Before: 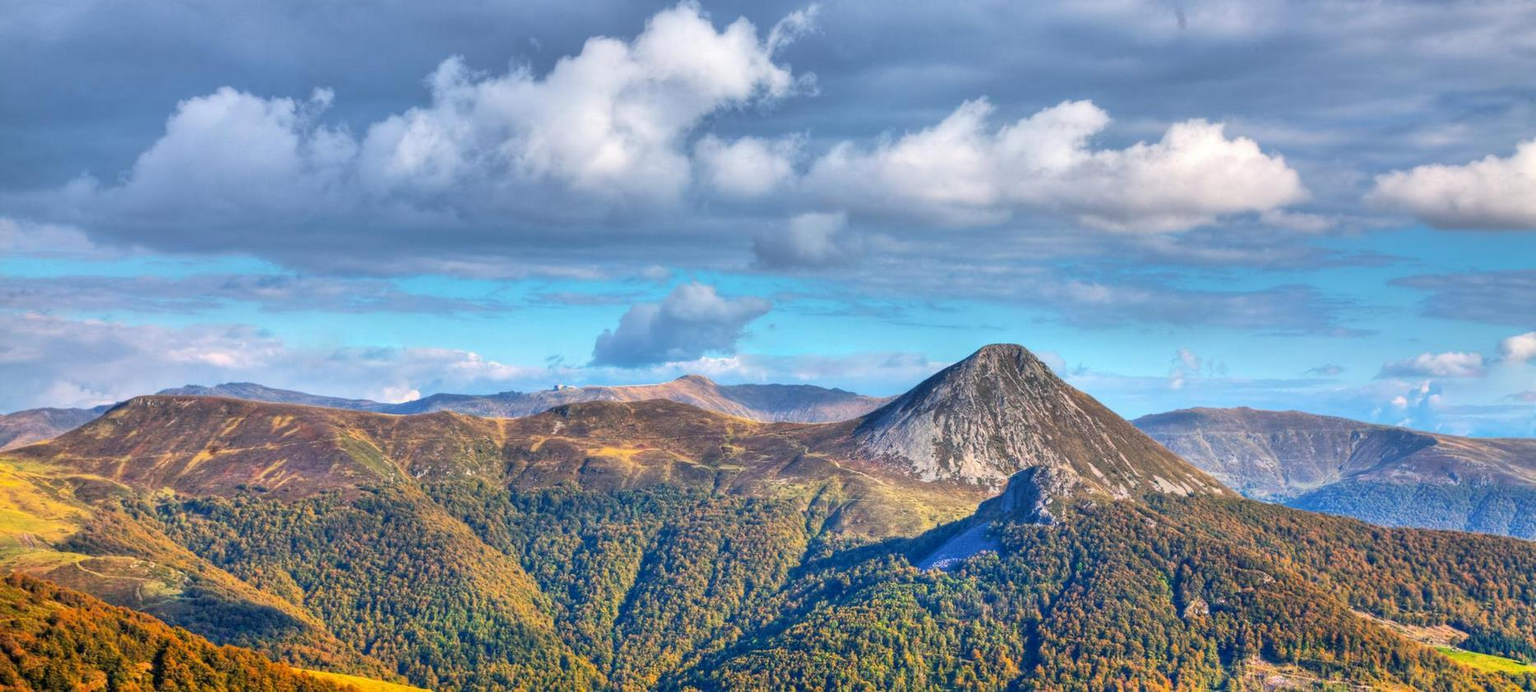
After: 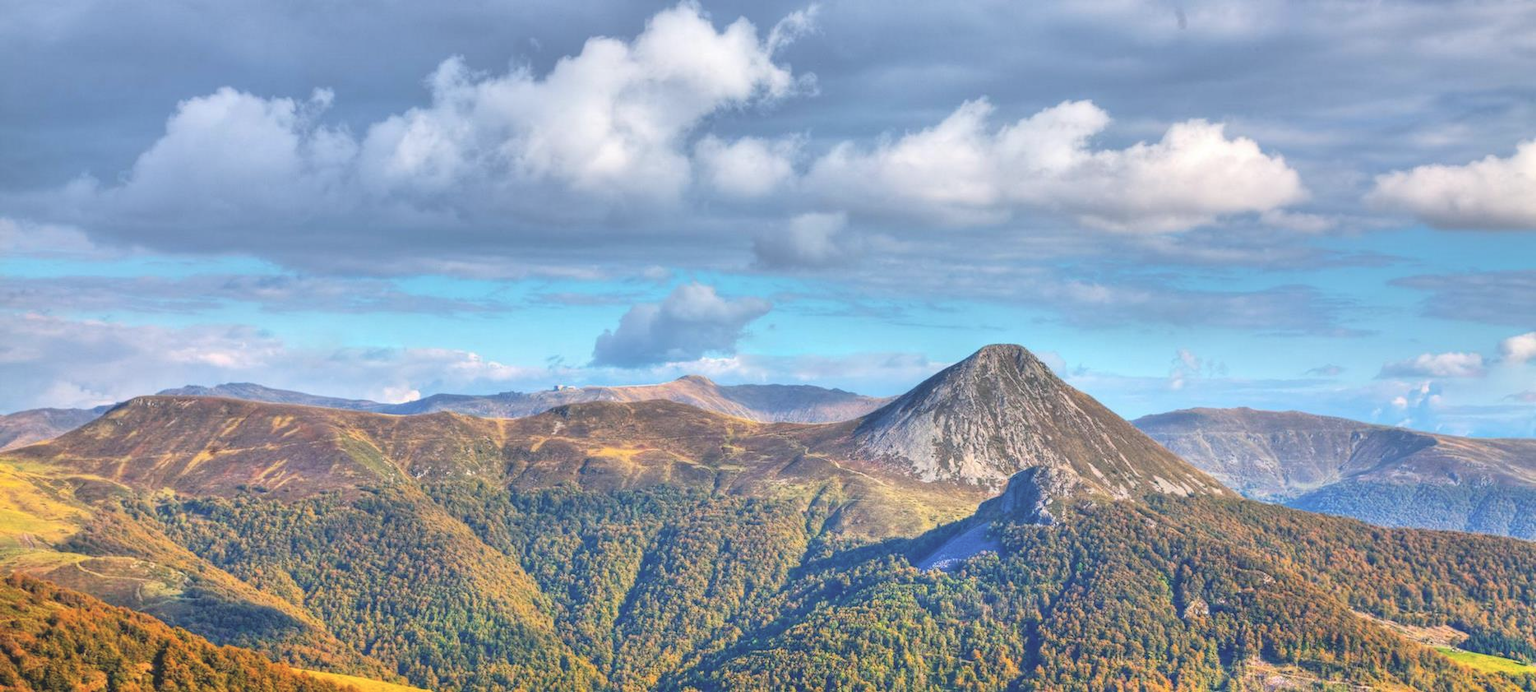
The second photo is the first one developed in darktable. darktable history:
tone curve: curves: ch0 [(0, 0.137) (1, 1)], preserve colors none
